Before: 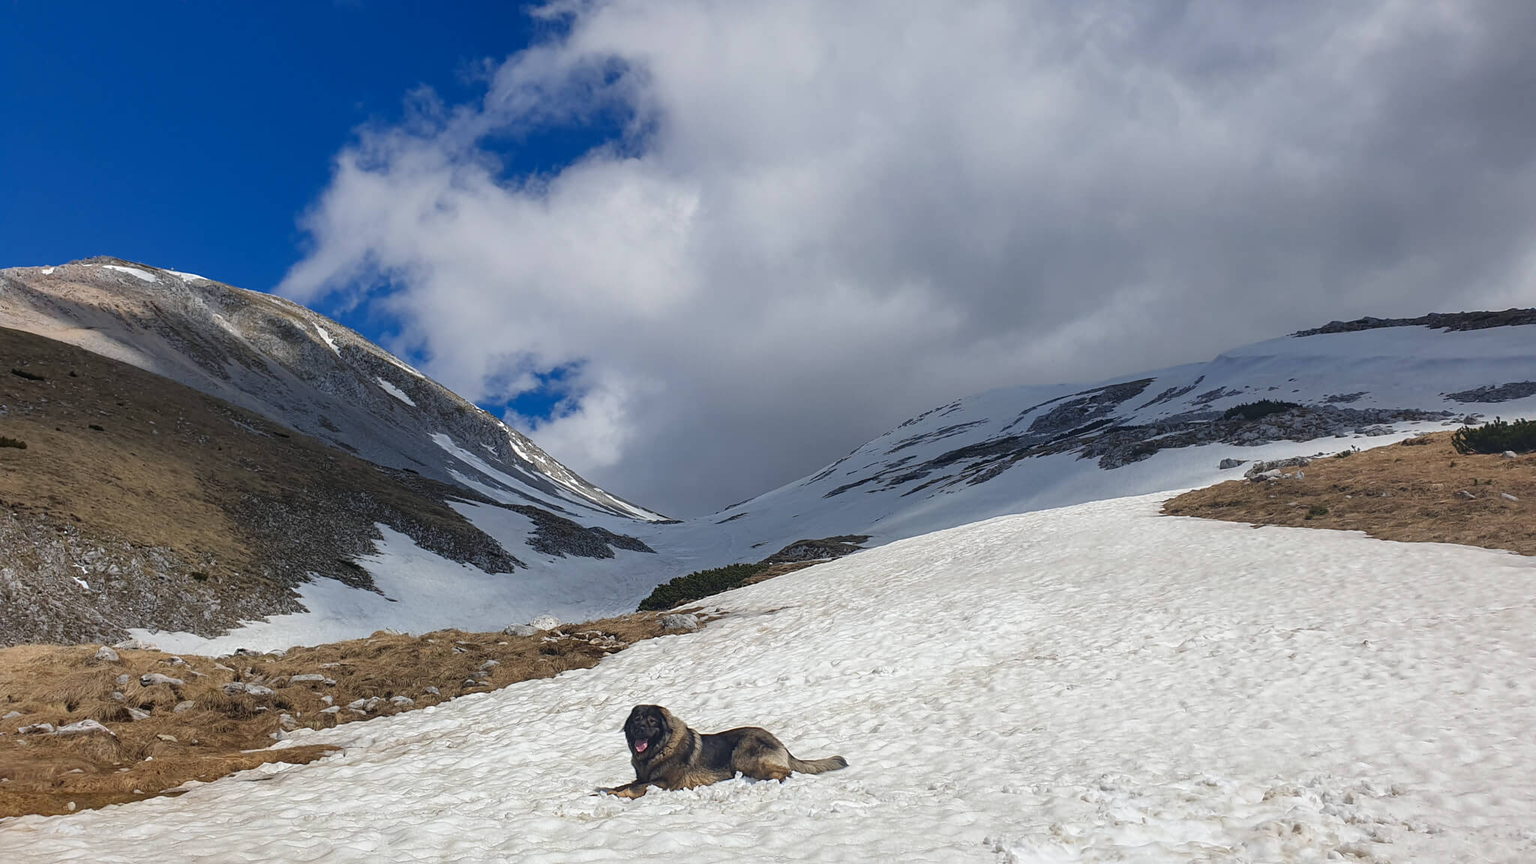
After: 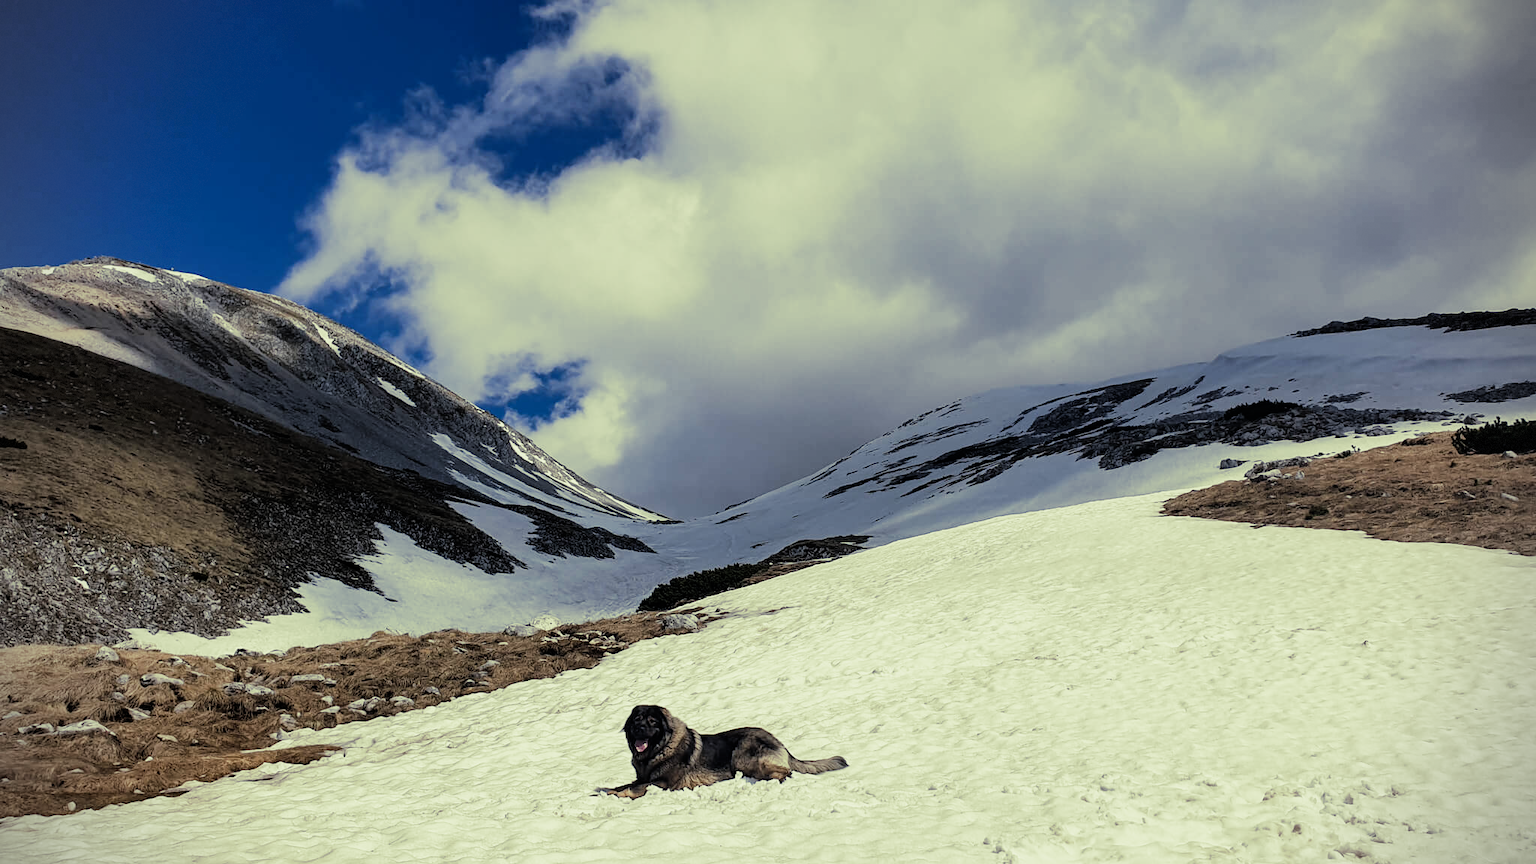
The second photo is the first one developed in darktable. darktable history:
filmic rgb: black relative exposure -5 EV, hardness 2.88, contrast 1.4, highlights saturation mix -30%
vignetting: dithering 8-bit output, unbound false
split-toning: shadows › hue 290.82°, shadows › saturation 0.34, highlights › saturation 0.38, balance 0, compress 50%
